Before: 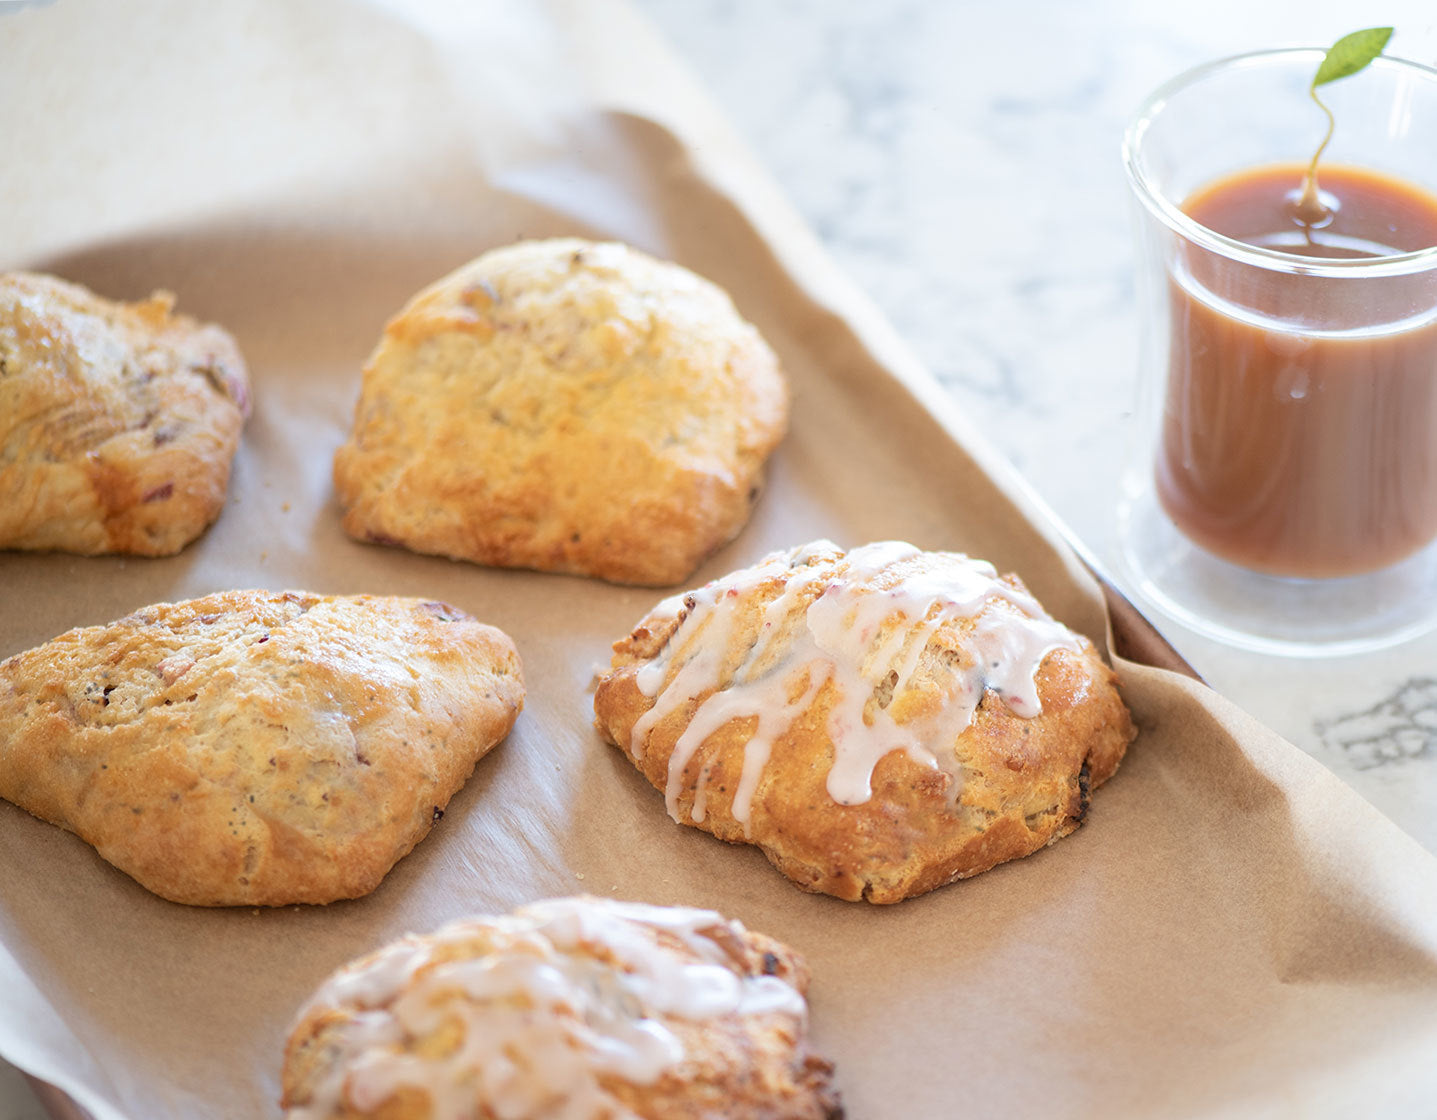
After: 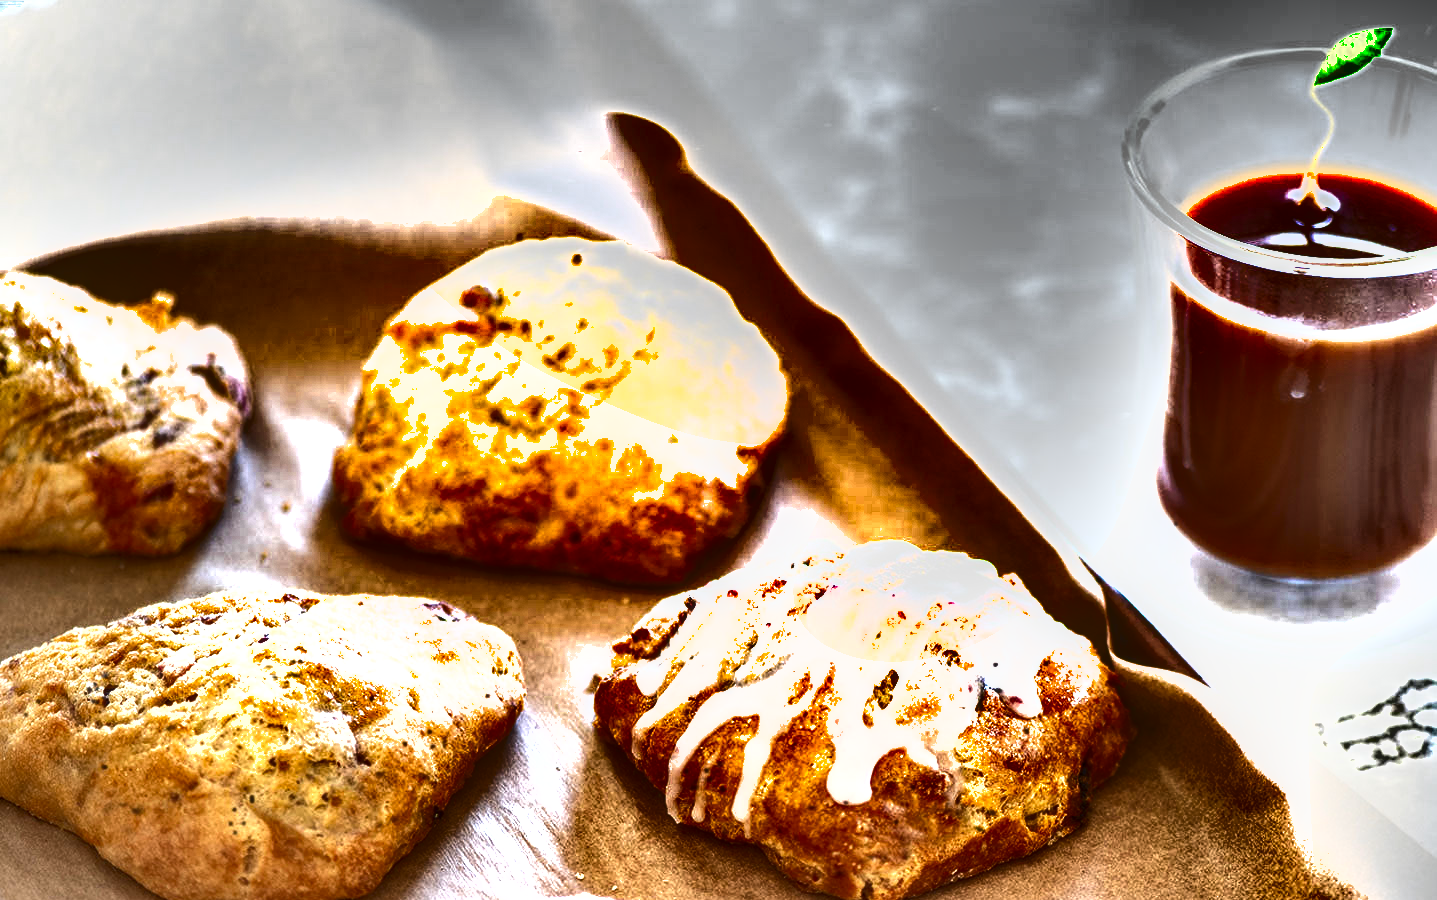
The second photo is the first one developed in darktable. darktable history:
tone equalizer: -7 EV 0.13 EV
exposure: exposure 1 EV, compensate highlight preservation false
shadows and highlights: shadows 21, highlights -82.41, soften with gaussian
crop: bottom 19.582%
local contrast: detail 130%
color zones: curves: ch0 [(0.068, 0.464) (0.25, 0.5) (0.48, 0.508) (0.75, 0.536) (0.886, 0.476) (0.967, 0.456)]; ch1 [(0.066, 0.456) (0.25, 0.5) (0.616, 0.508) (0.746, 0.56) (0.934, 0.444)]
